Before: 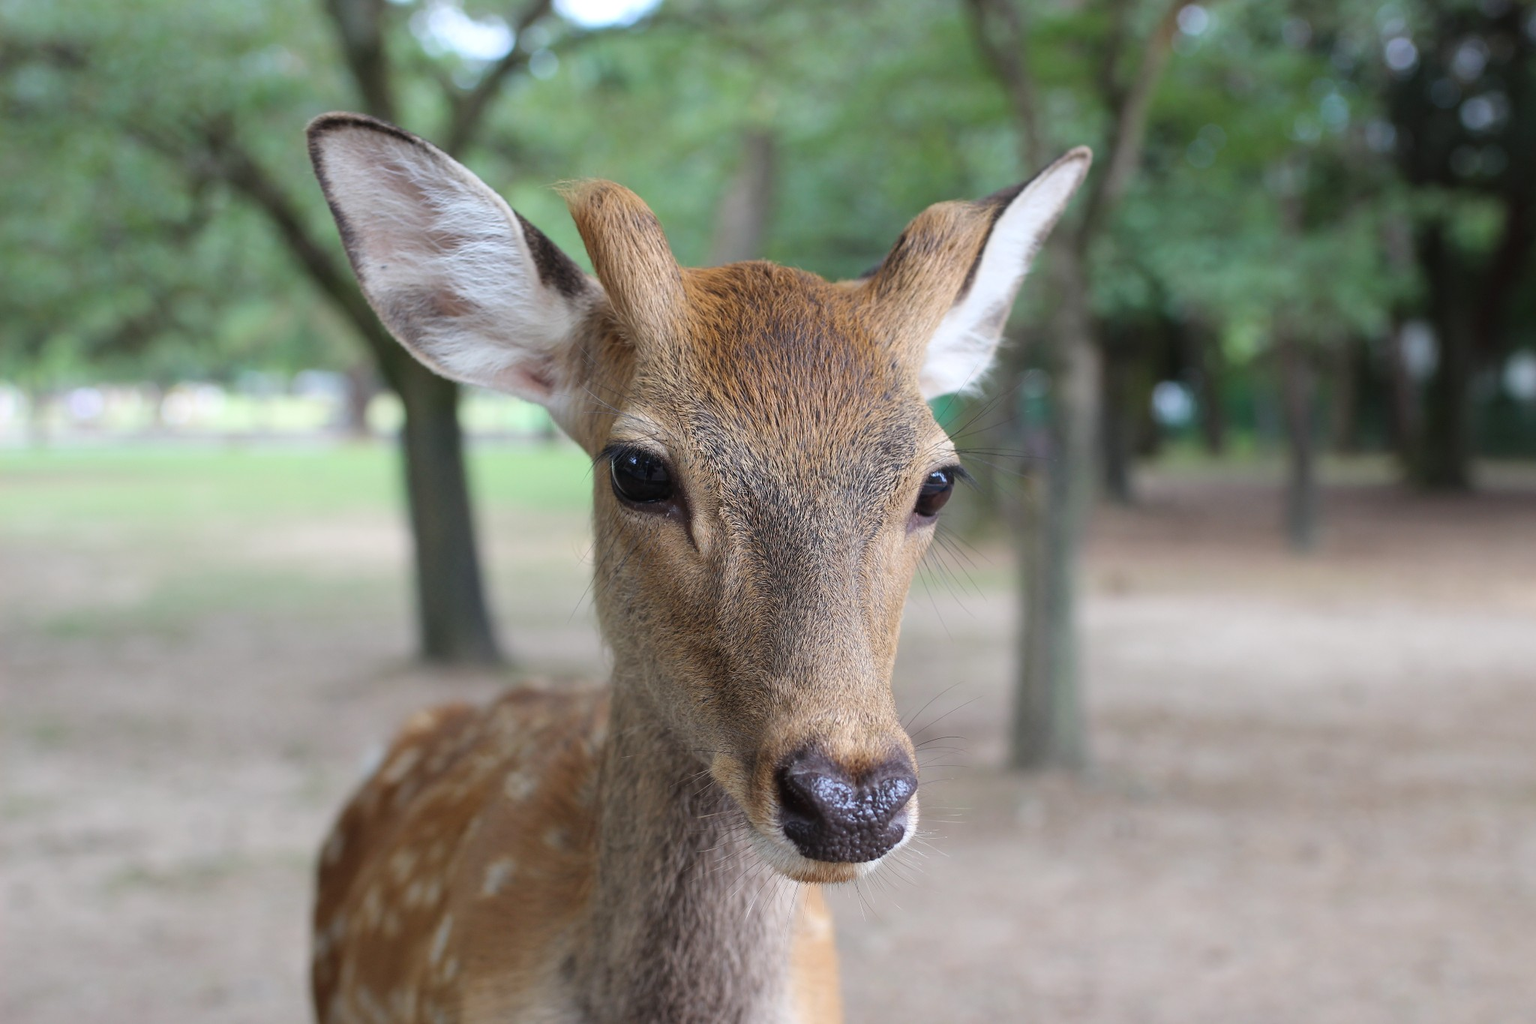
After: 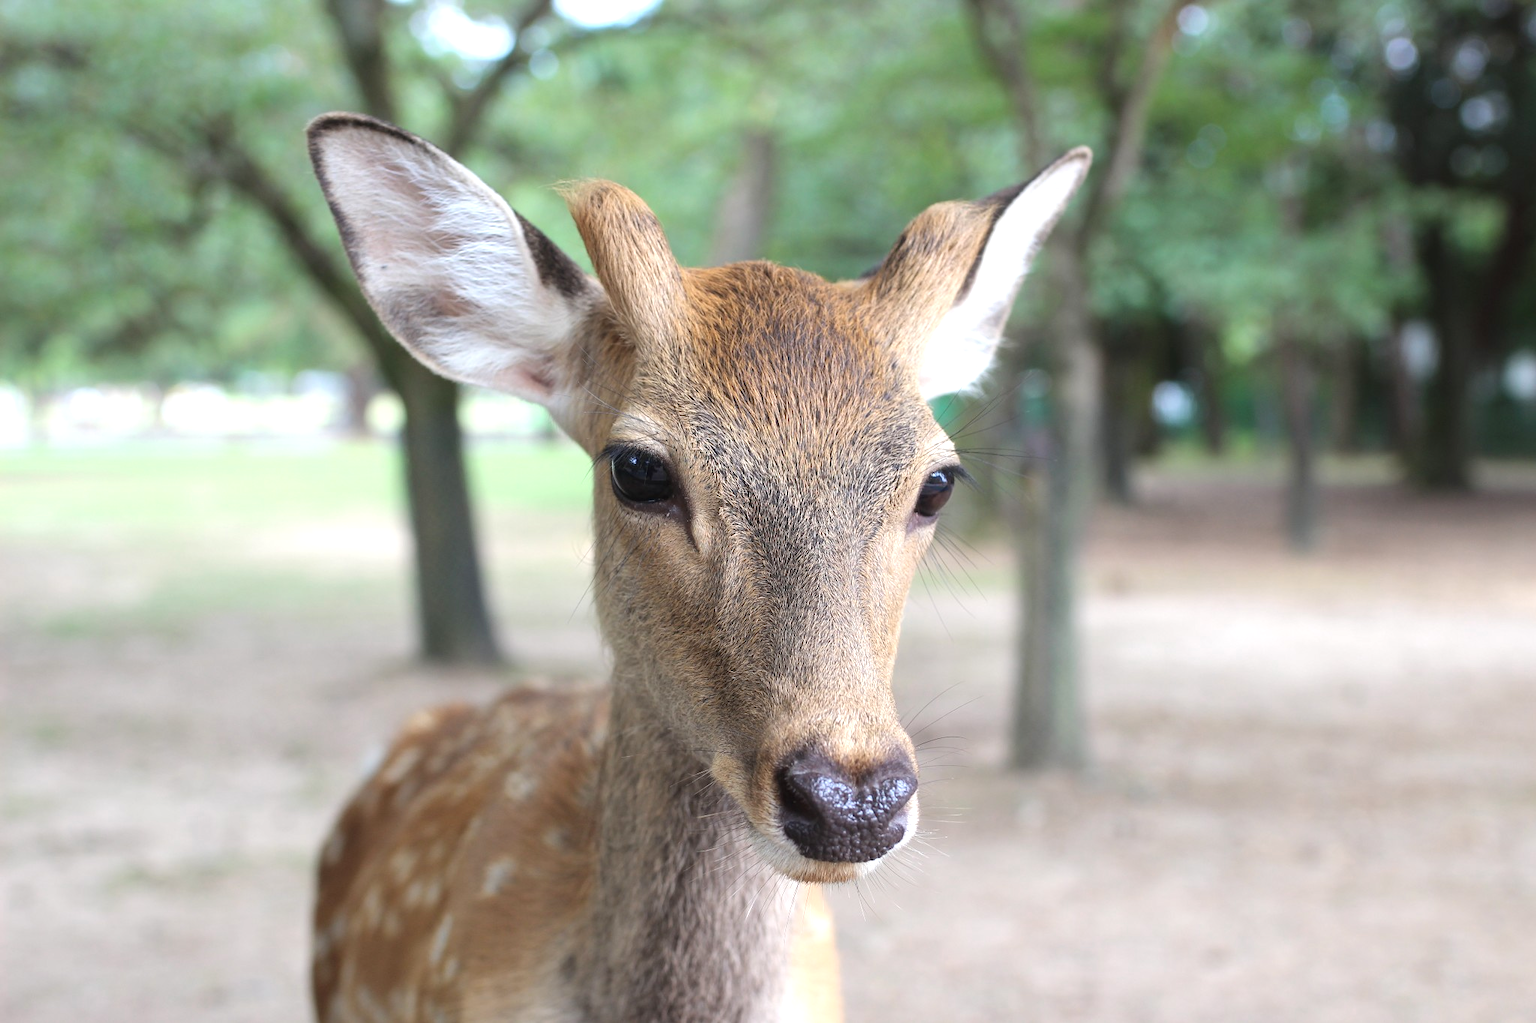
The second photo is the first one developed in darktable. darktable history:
color zones: curves: ch0 [(0, 0.558) (0.143, 0.559) (0.286, 0.529) (0.429, 0.505) (0.571, 0.5) (0.714, 0.5) (0.857, 0.5) (1, 0.558)]; ch1 [(0, 0.469) (0.01, 0.469) (0.12, 0.446) (0.248, 0.469) (0.5, 0.5) (0.748, 0.5) (0.99, 0.469) (1, 0.469)]
exposure: exposure 0.574 EV, compensate highlight preservation false
